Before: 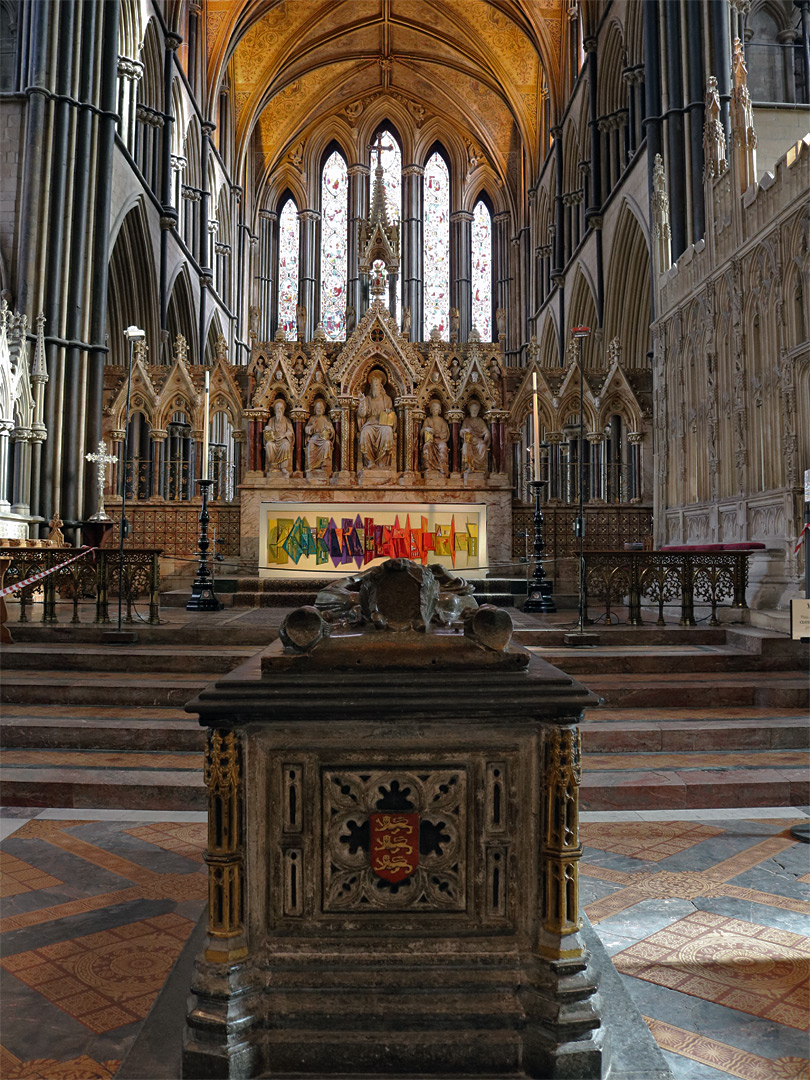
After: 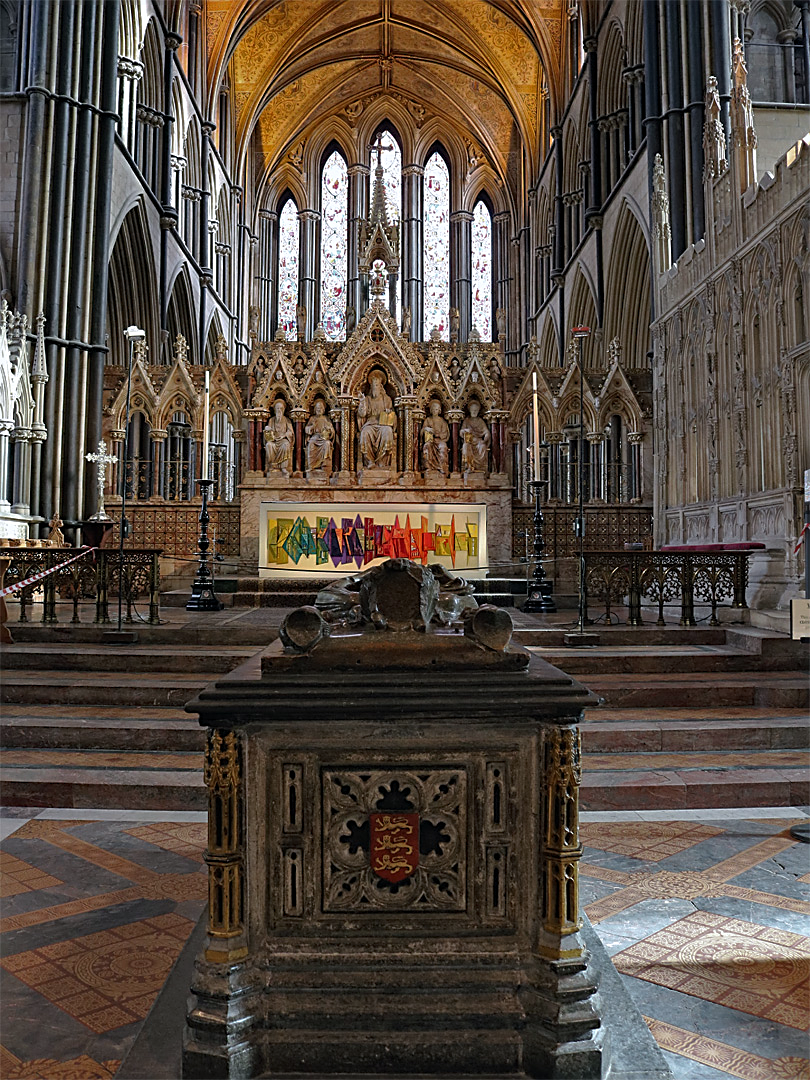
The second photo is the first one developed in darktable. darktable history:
sharpen: on, module defaults
white balance: red 0.98, blue 1.034
